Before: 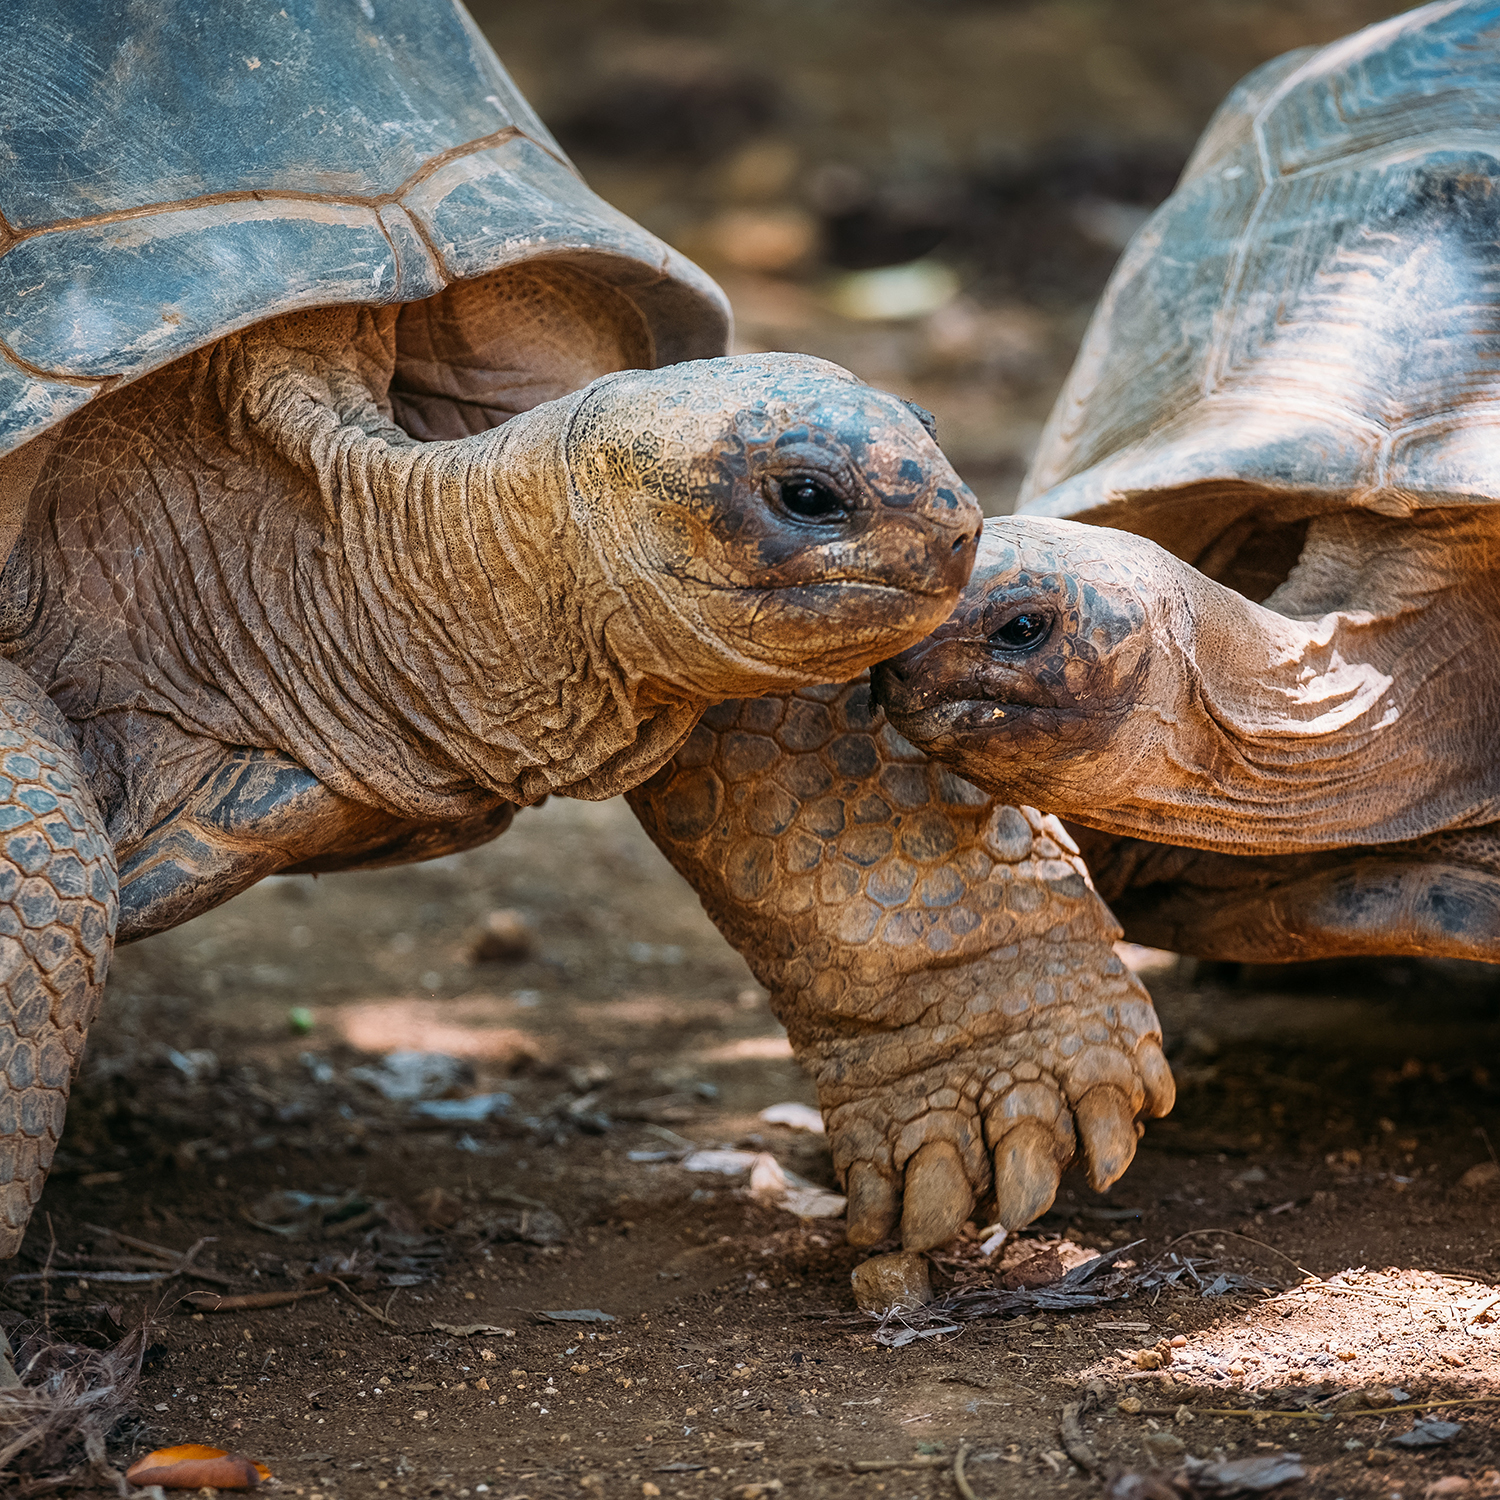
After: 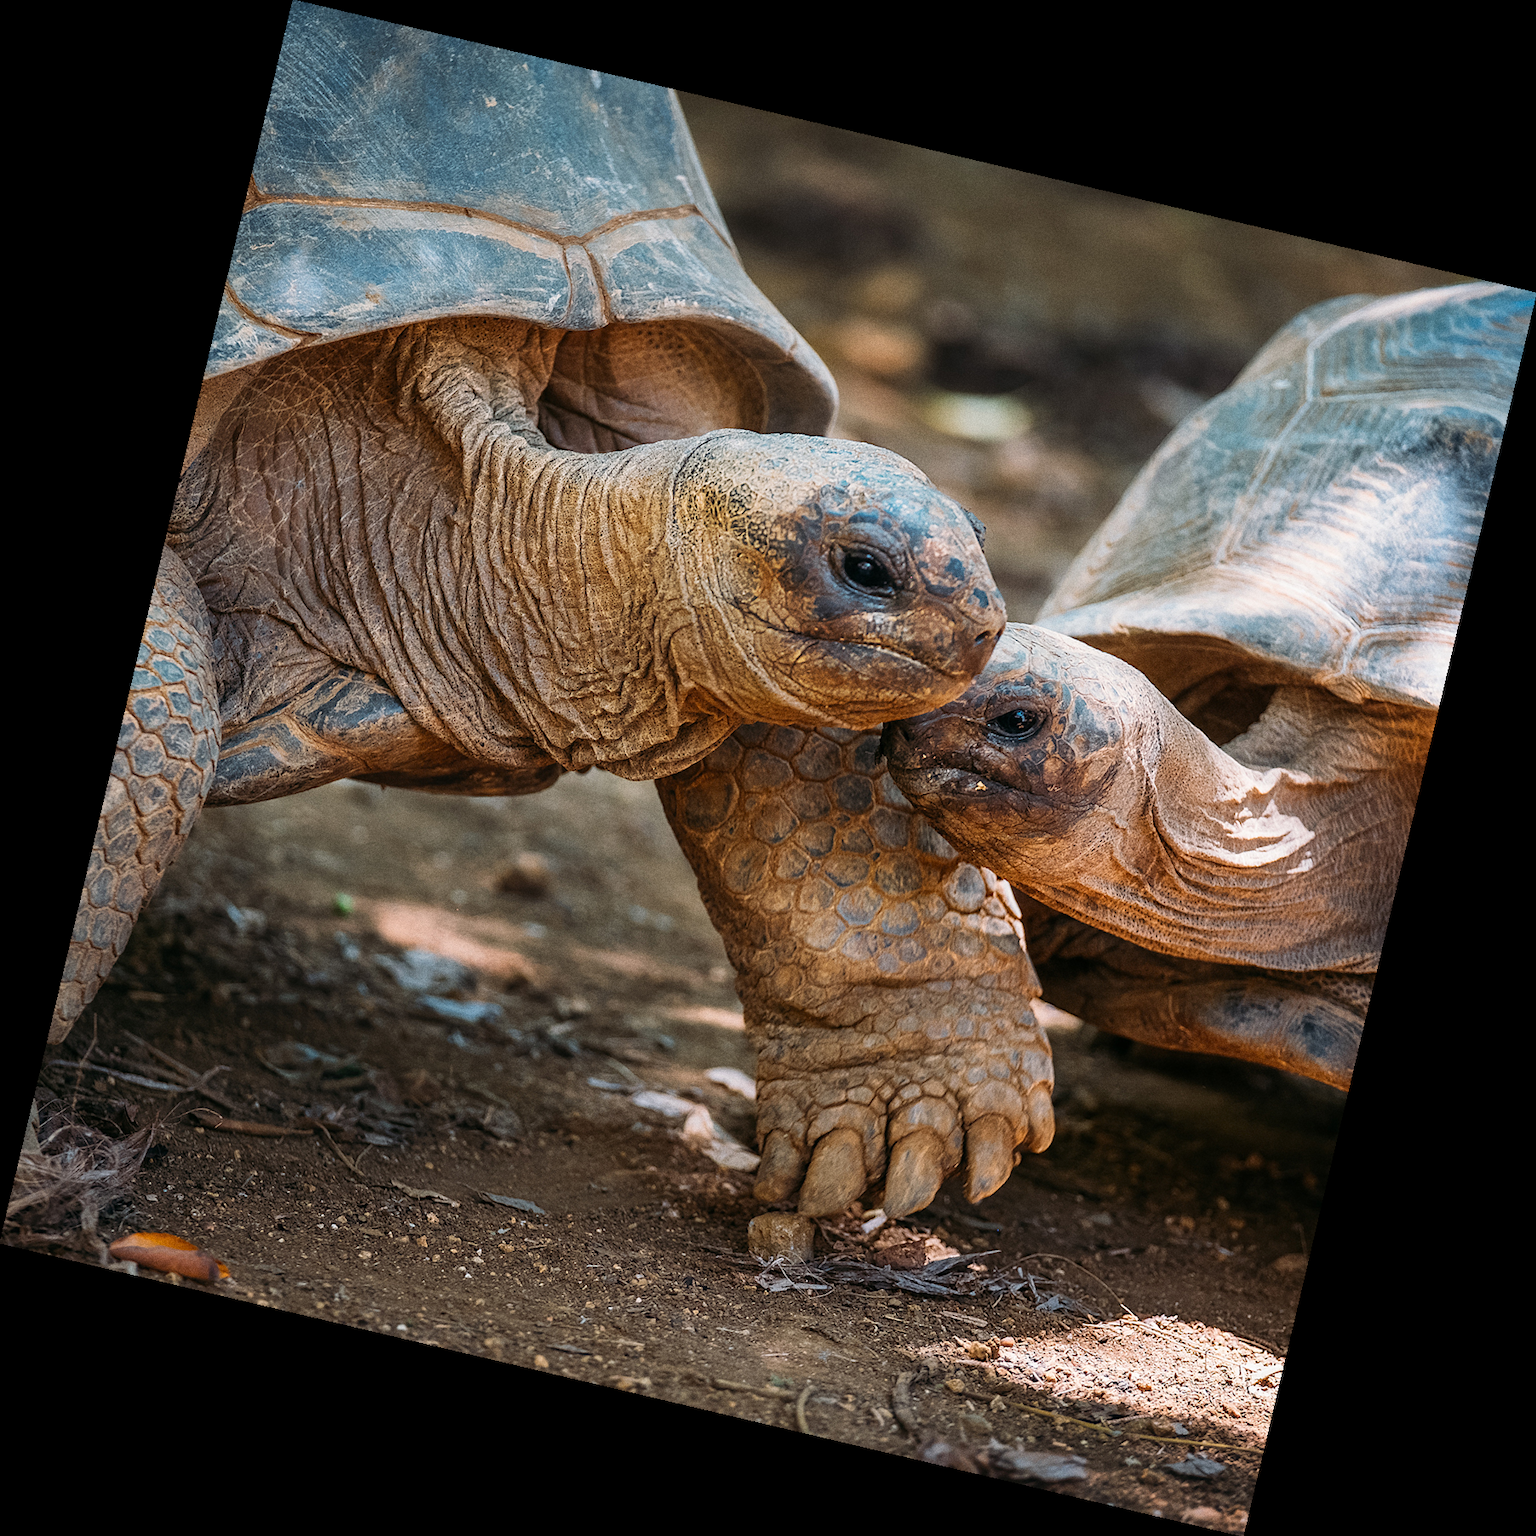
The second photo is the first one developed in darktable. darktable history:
grain: coarseness 0.09 ISO
rotate and perspective: rotation 13.27°, automatic cropping off
